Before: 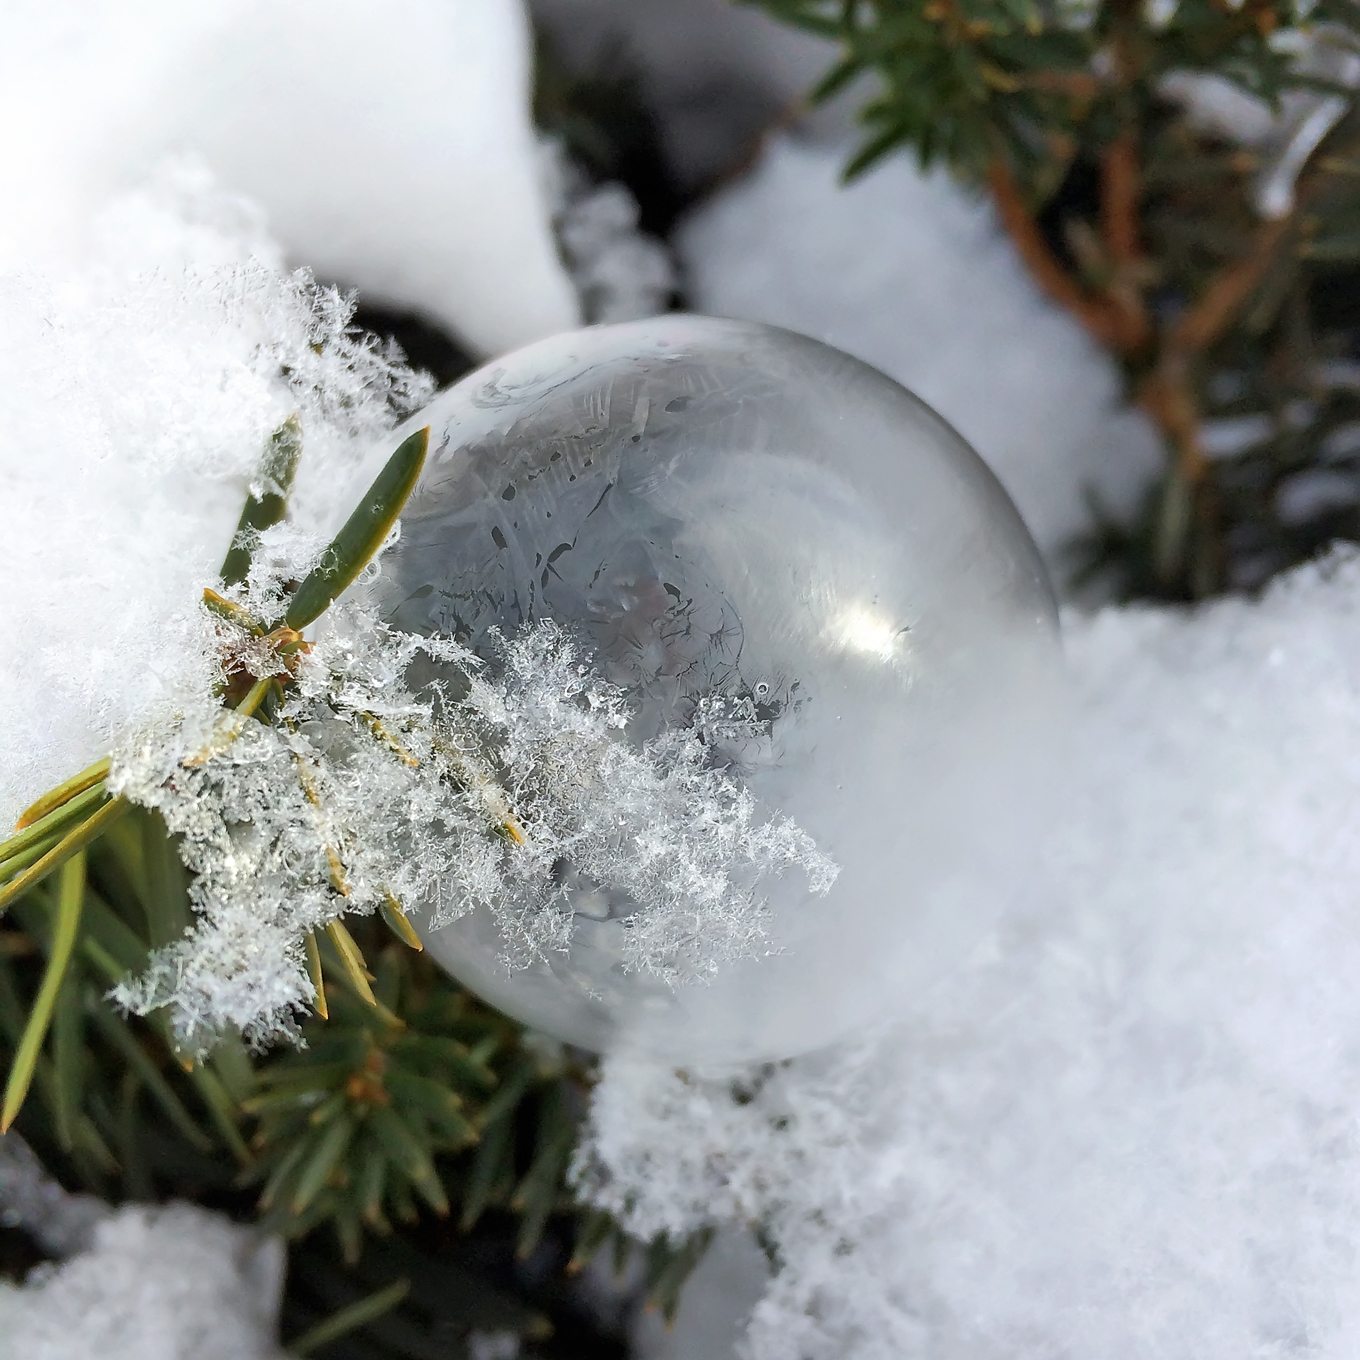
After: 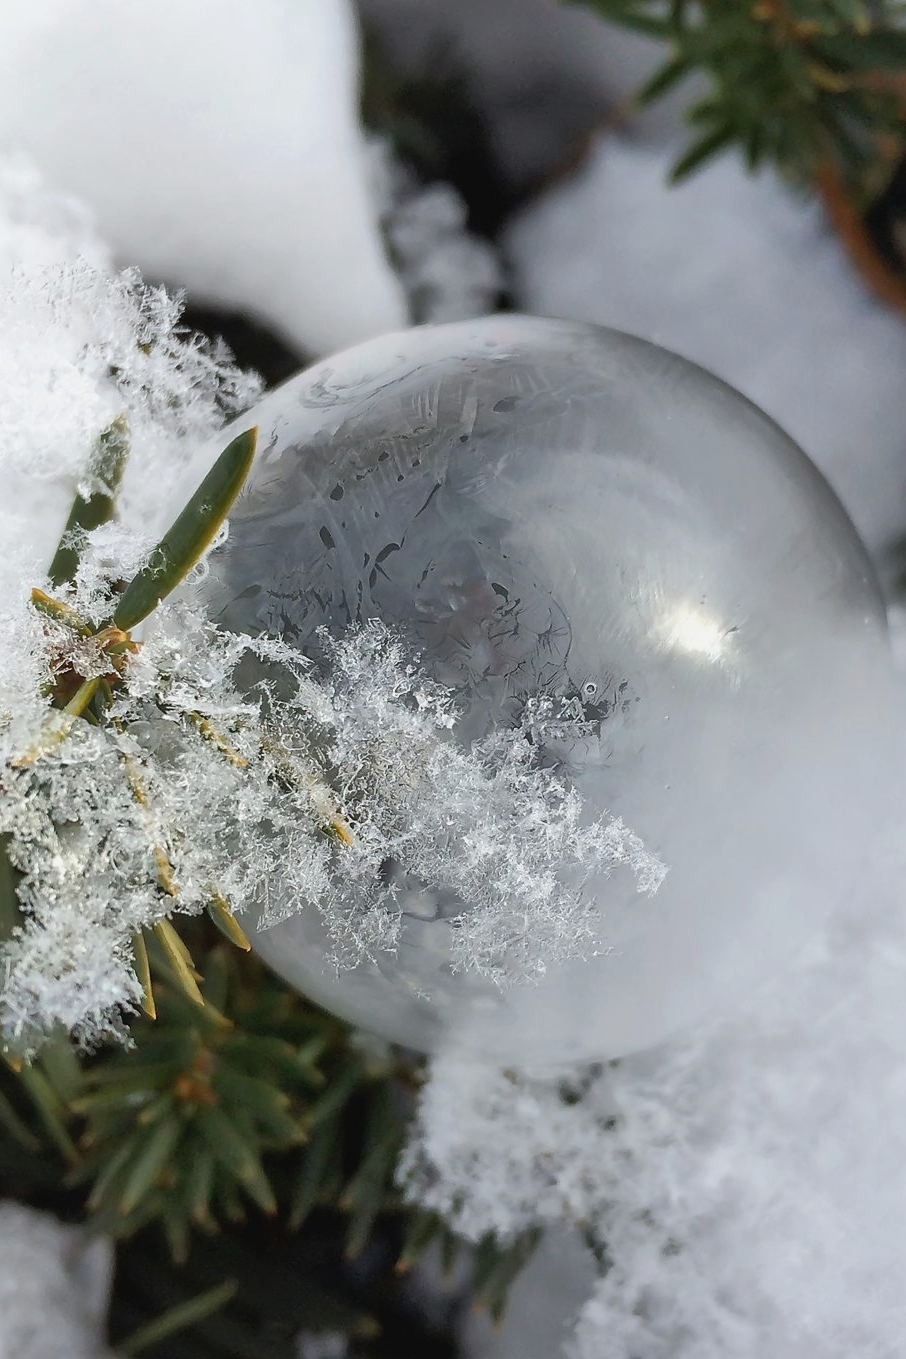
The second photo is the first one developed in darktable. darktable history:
crop and rotate: left 12.673%, right 20.66%
contrast brightness saturation: contrast -0.08, brightness -0.04, saturation -0.11
